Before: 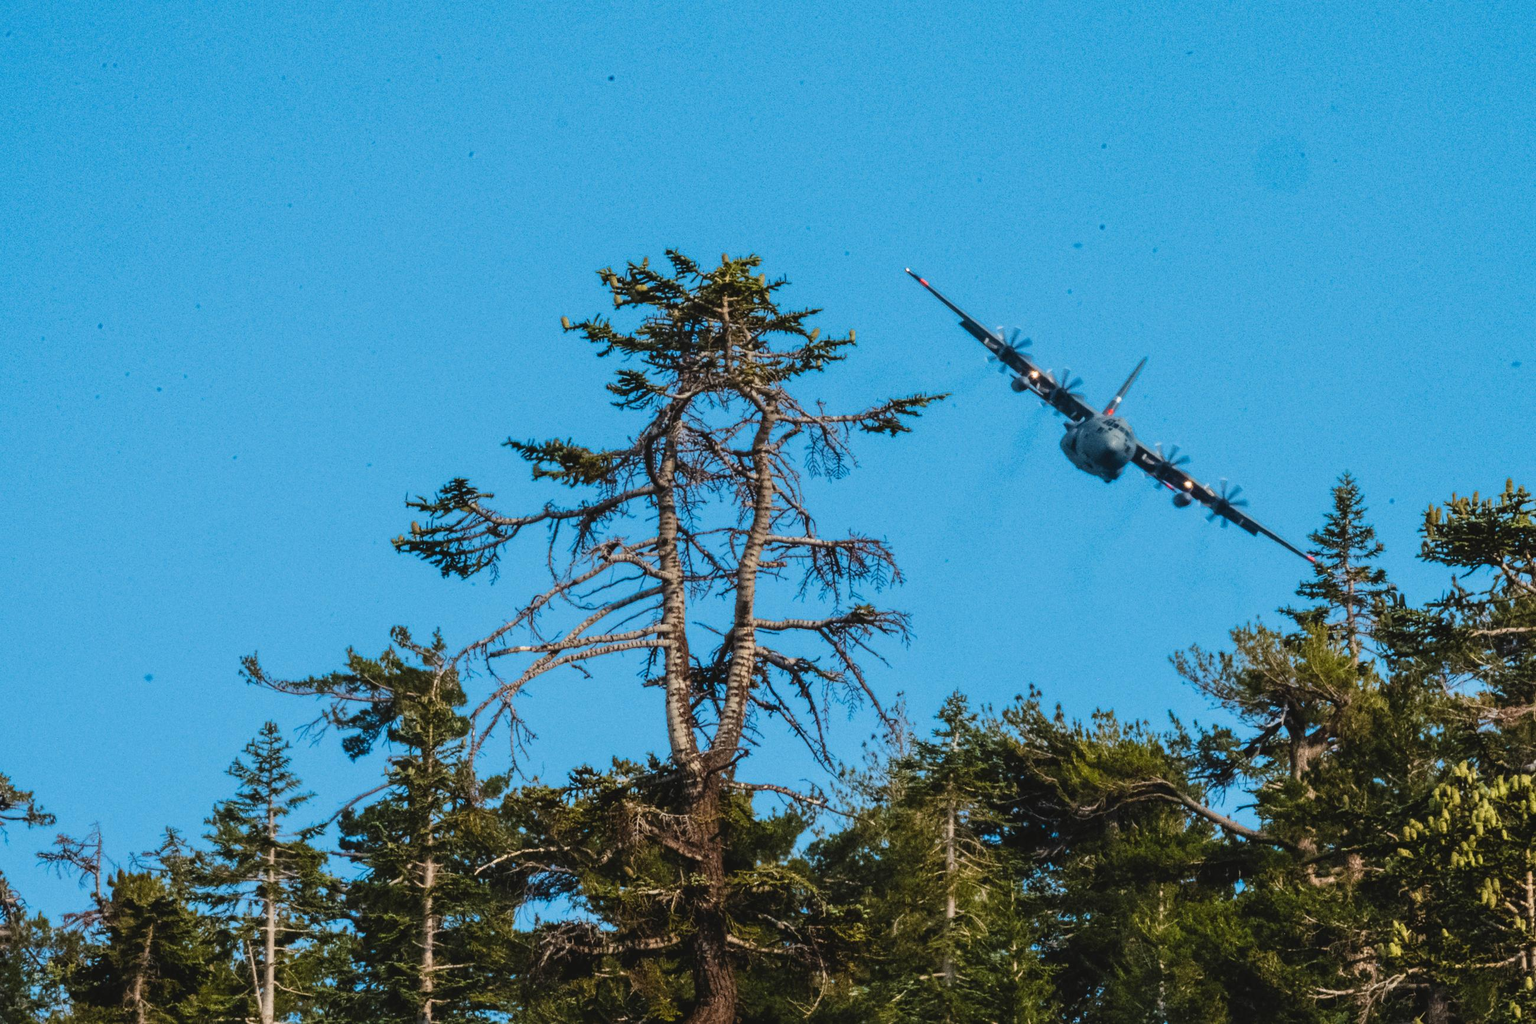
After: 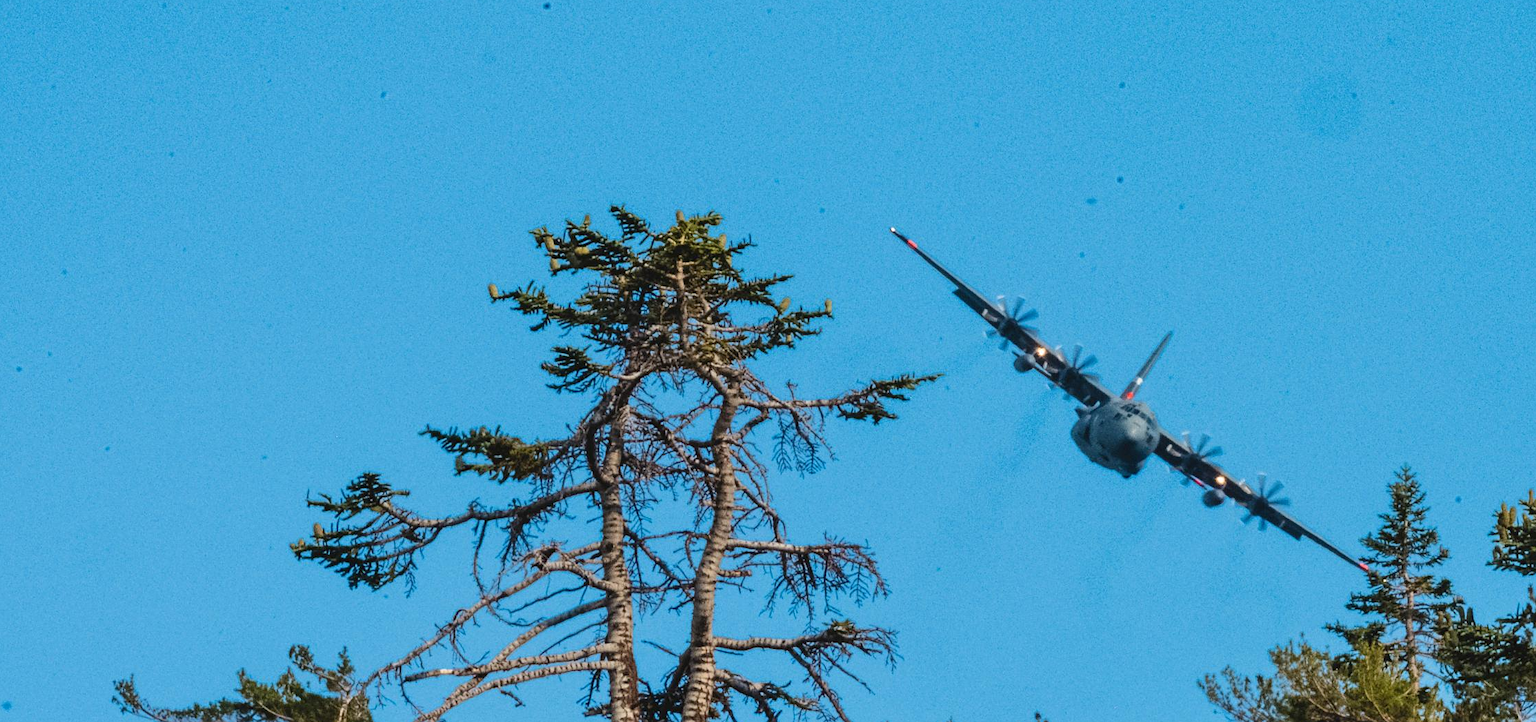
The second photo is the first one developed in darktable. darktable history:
sharpen: amount 0.2
crop and rotate: left 9.345%, top 7.22%, right 4.982%, bottom 32.331%
